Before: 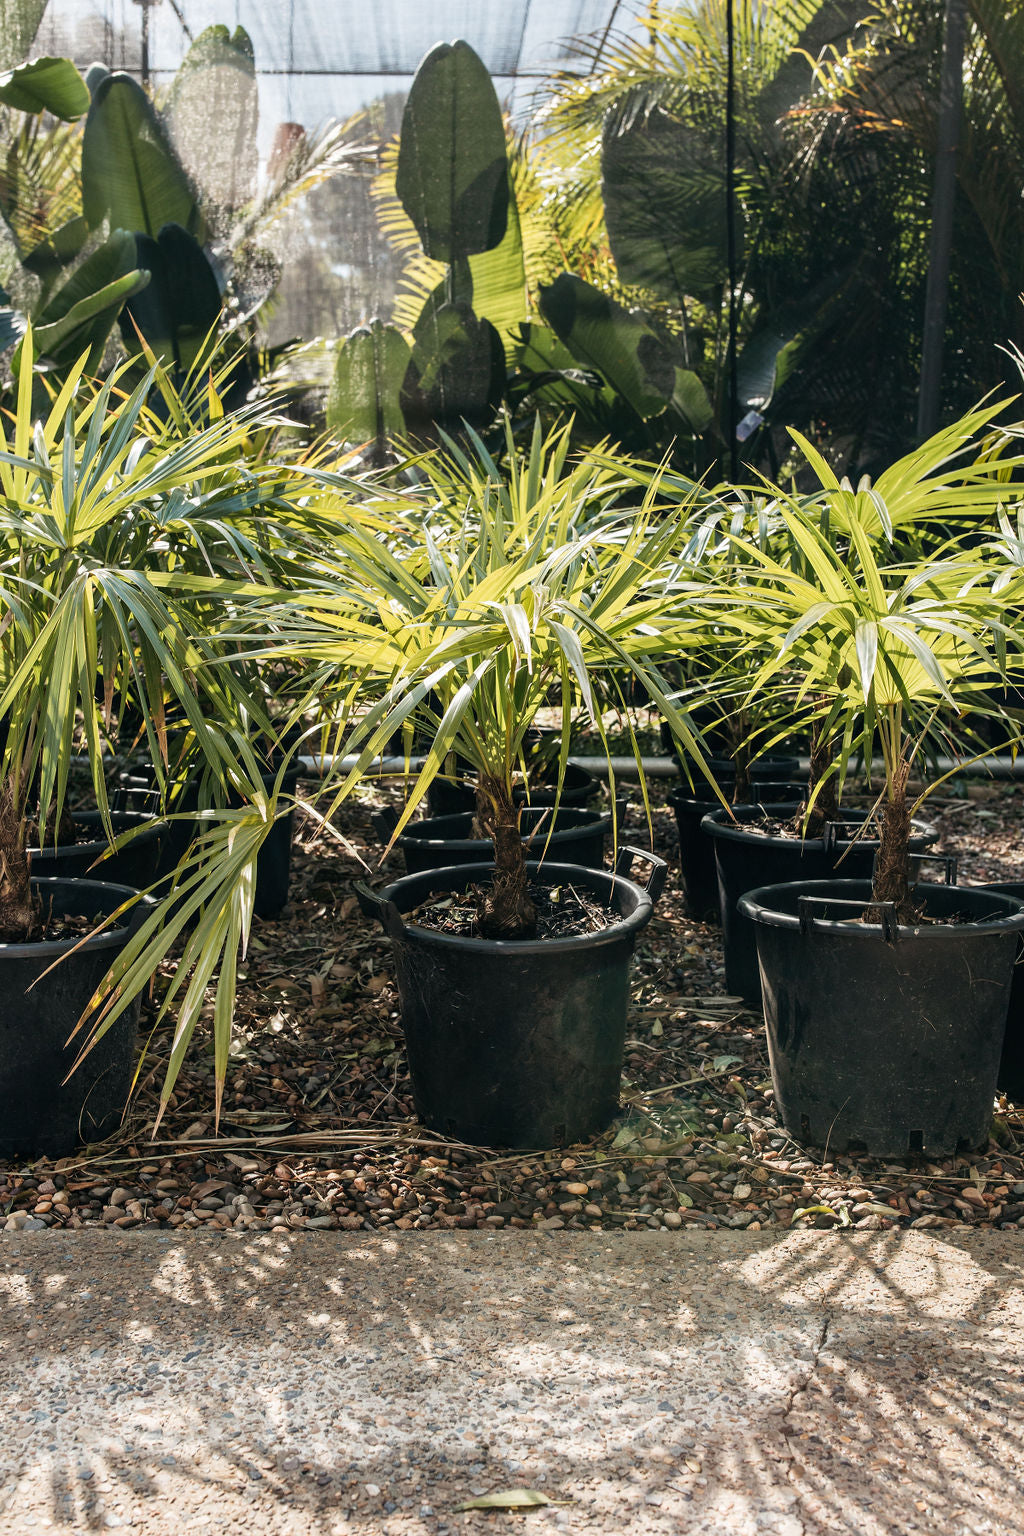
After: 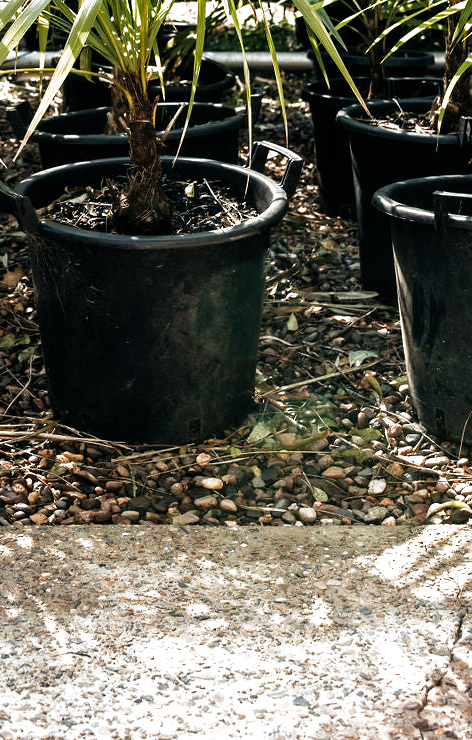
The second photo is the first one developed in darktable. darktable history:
exposure: black level correction 0.001, exposure 0.498 EV, compensate exposure bias true, compensate highlight preservation false
filmic rgb: black relative exposure -9.12 EV, white relative exposure 2.31 EV, threshold 6 EV, hardness 7.42, preserve chrominance no, color science v5 (2021), enable highlight reconstruction true
crop: left 35.72%, top 45.899%, right 18.135%, bottom 5.879%
